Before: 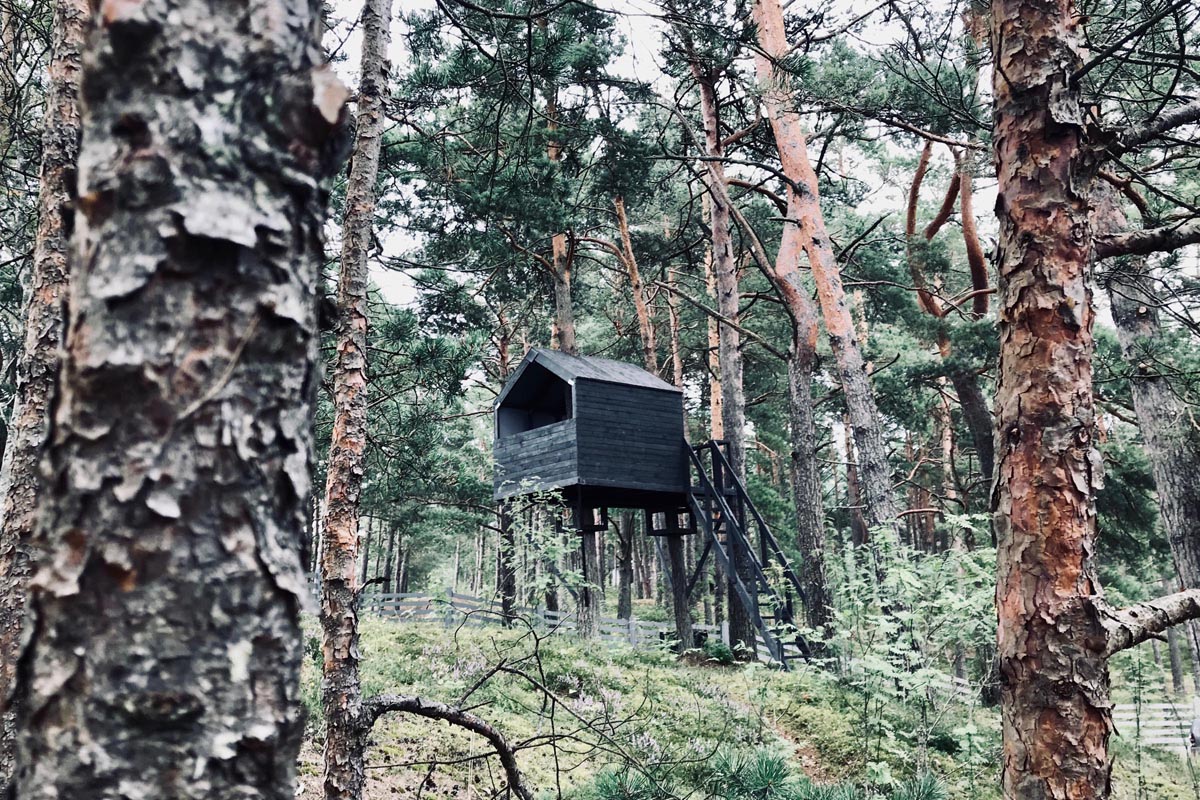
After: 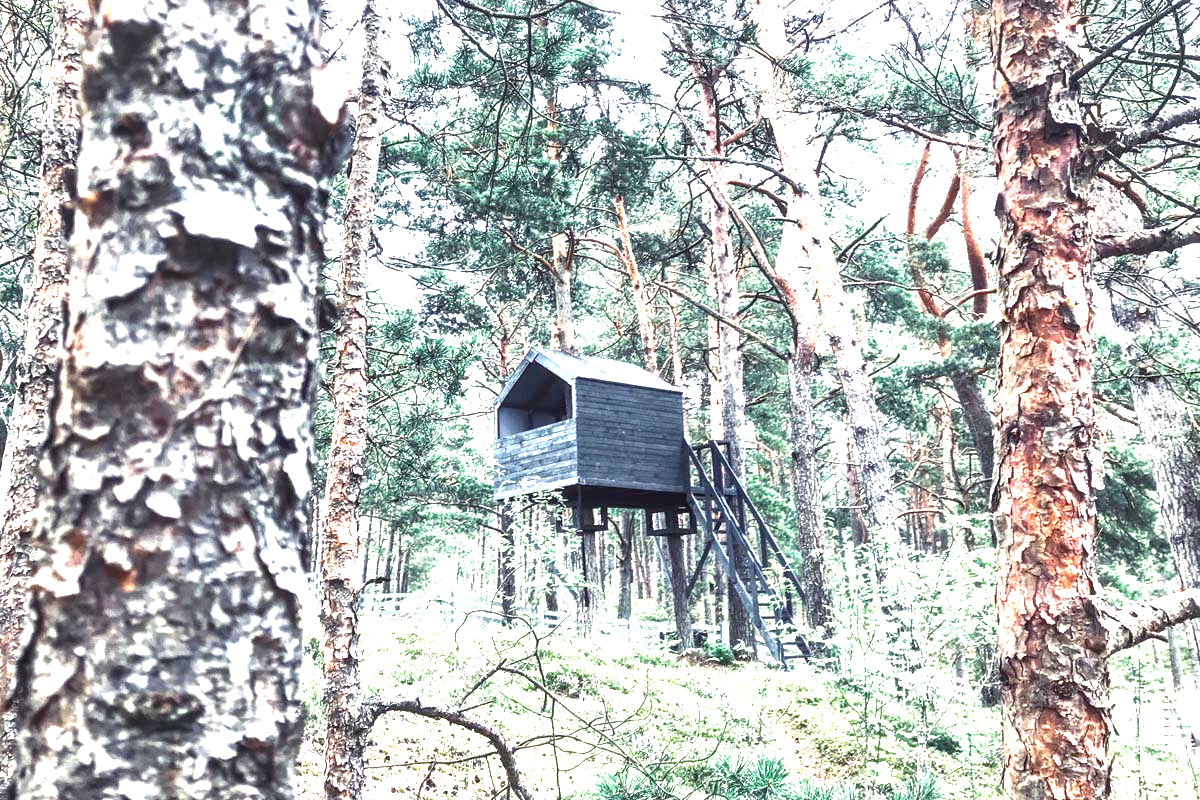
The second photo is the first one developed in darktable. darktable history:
exposure: exposure 2 EV, compensate exposure bias true, compensate highlight preservation false
local contrast: on, module defaults
